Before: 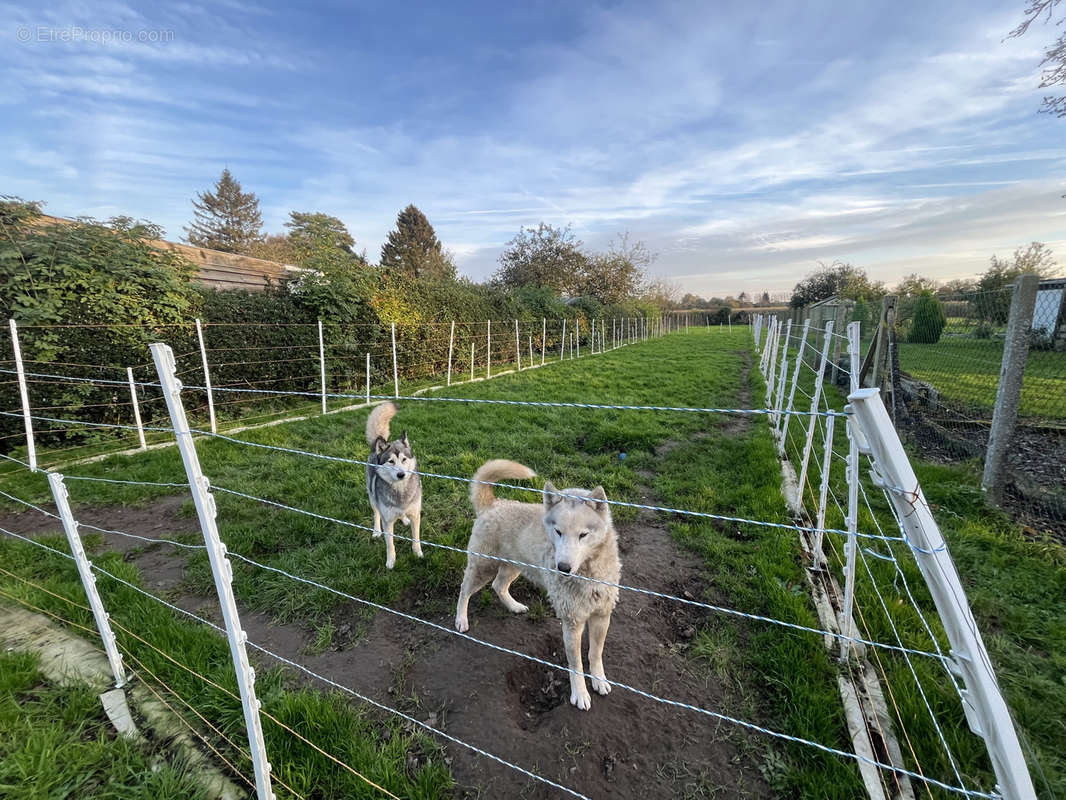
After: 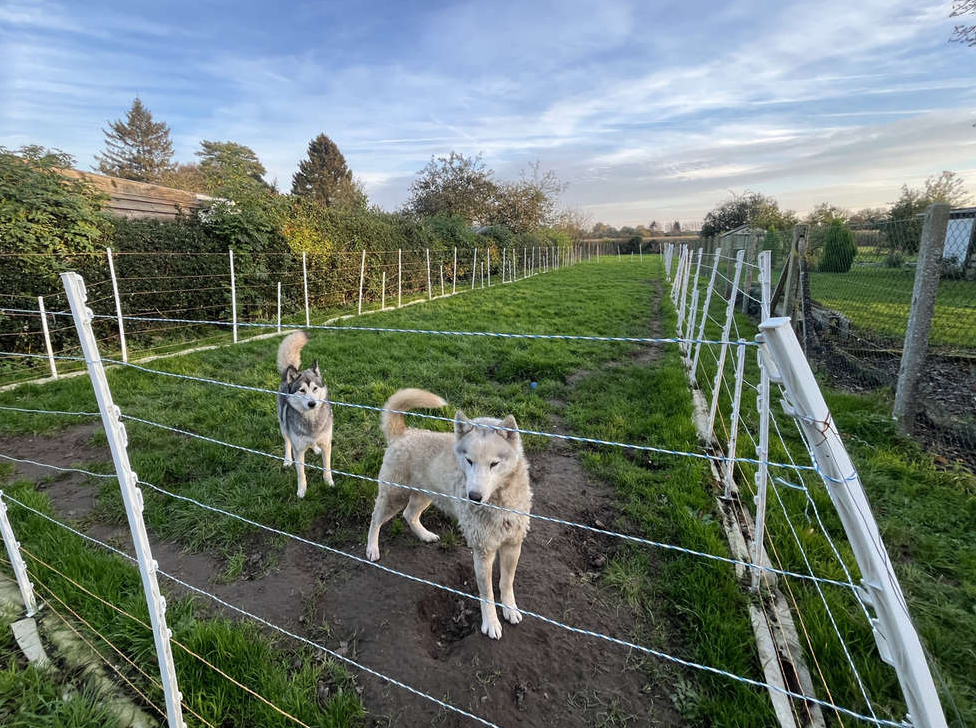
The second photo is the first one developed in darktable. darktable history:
crop and rotate: left 8.39%, top 8.989%
